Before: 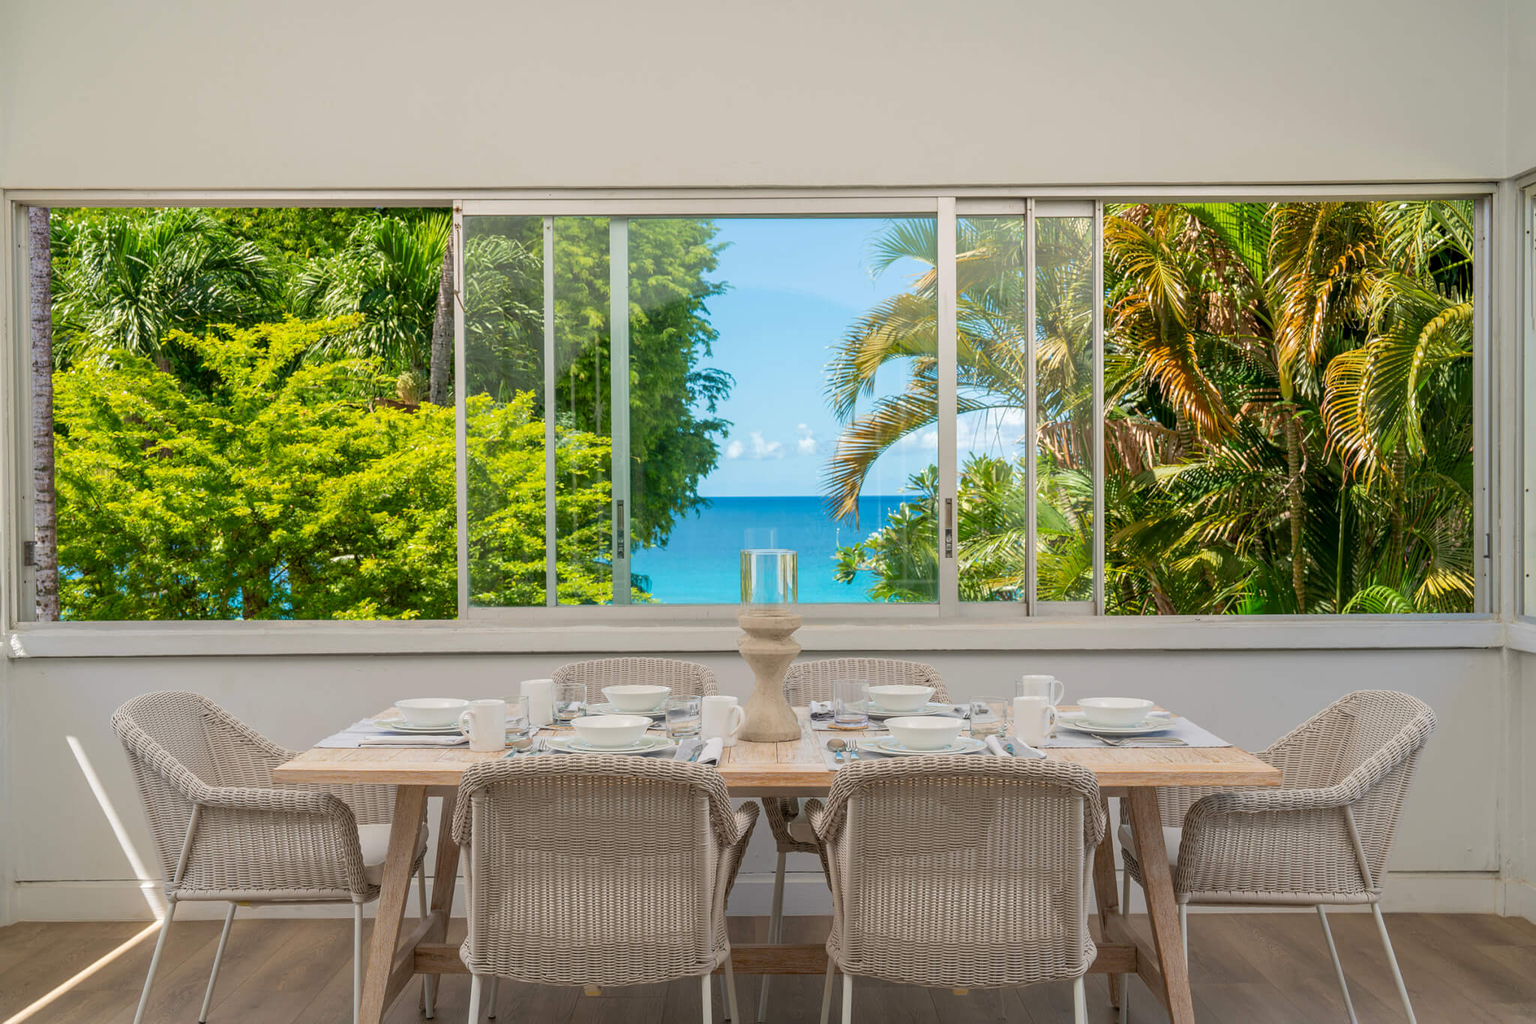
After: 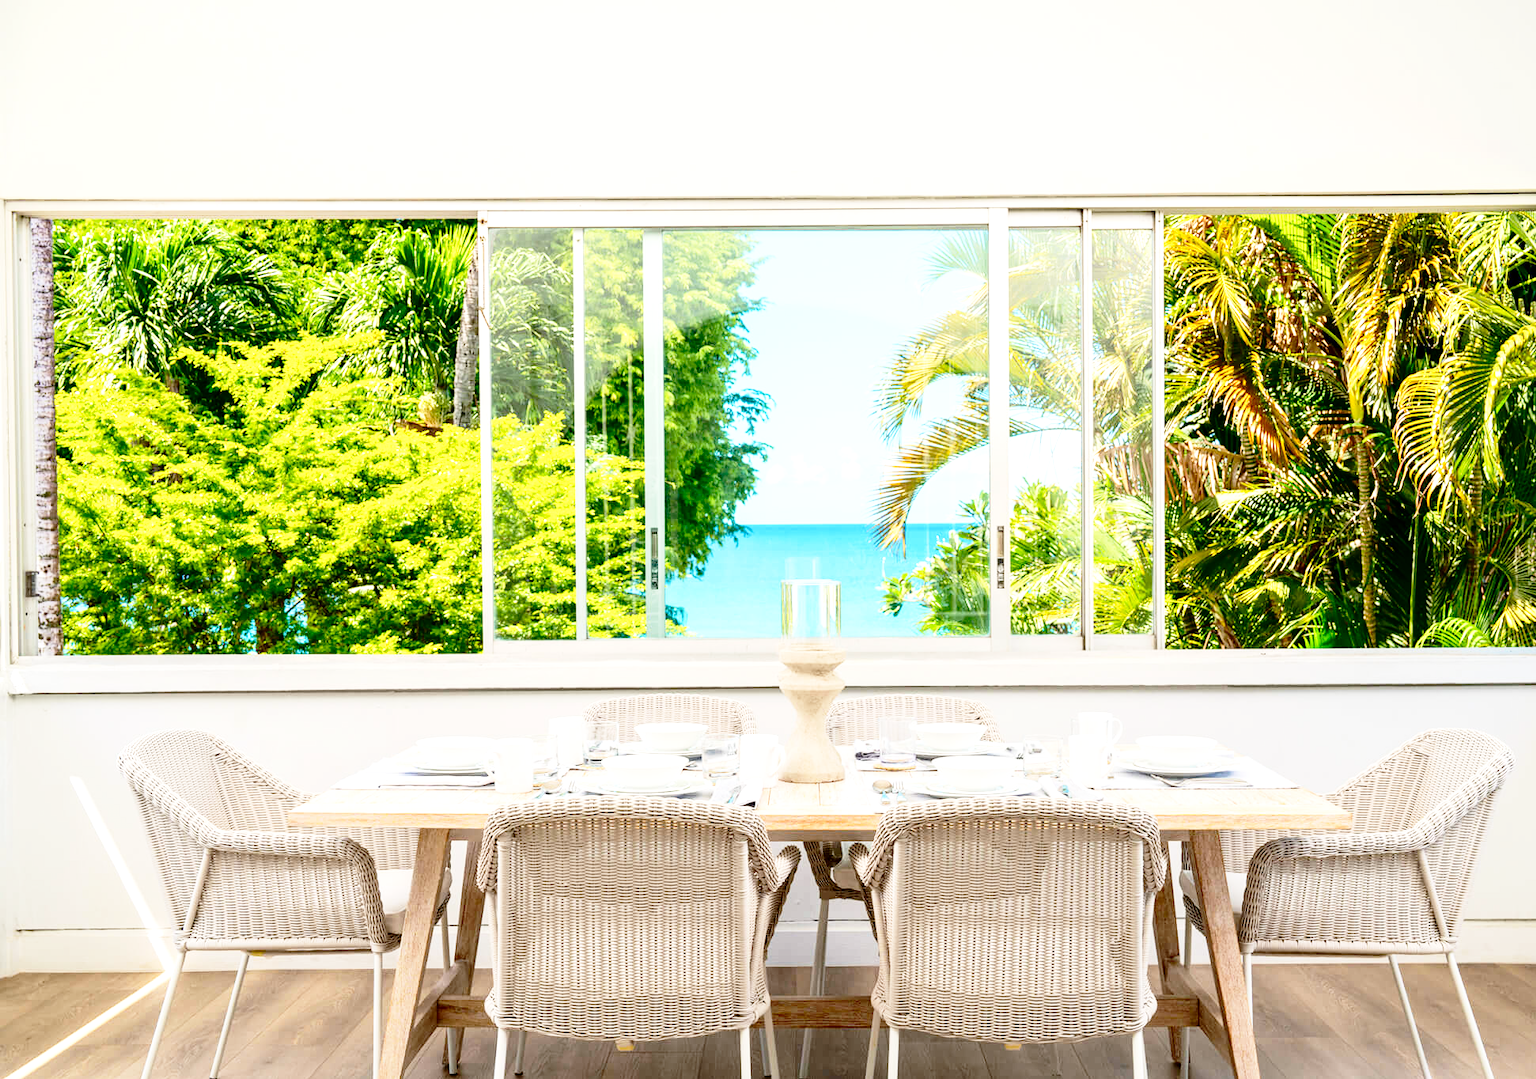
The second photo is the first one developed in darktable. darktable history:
contrast brightness saturation: contrast 0.19, brightness -0.24, saturation 0.11
exposure: black level correction 0, exposure 0.953 EV, compensate exposure bias true, compensate highlight preservation false
white balance: emerald 1
crop and rotate: right 5.167%
base curve: curves: ch0 [(0, 0) (0.028, 0.03) (0.121, 0.232) (0.46, 0.748) (0.859, 0.968) (1, 1)], preserve colors none
